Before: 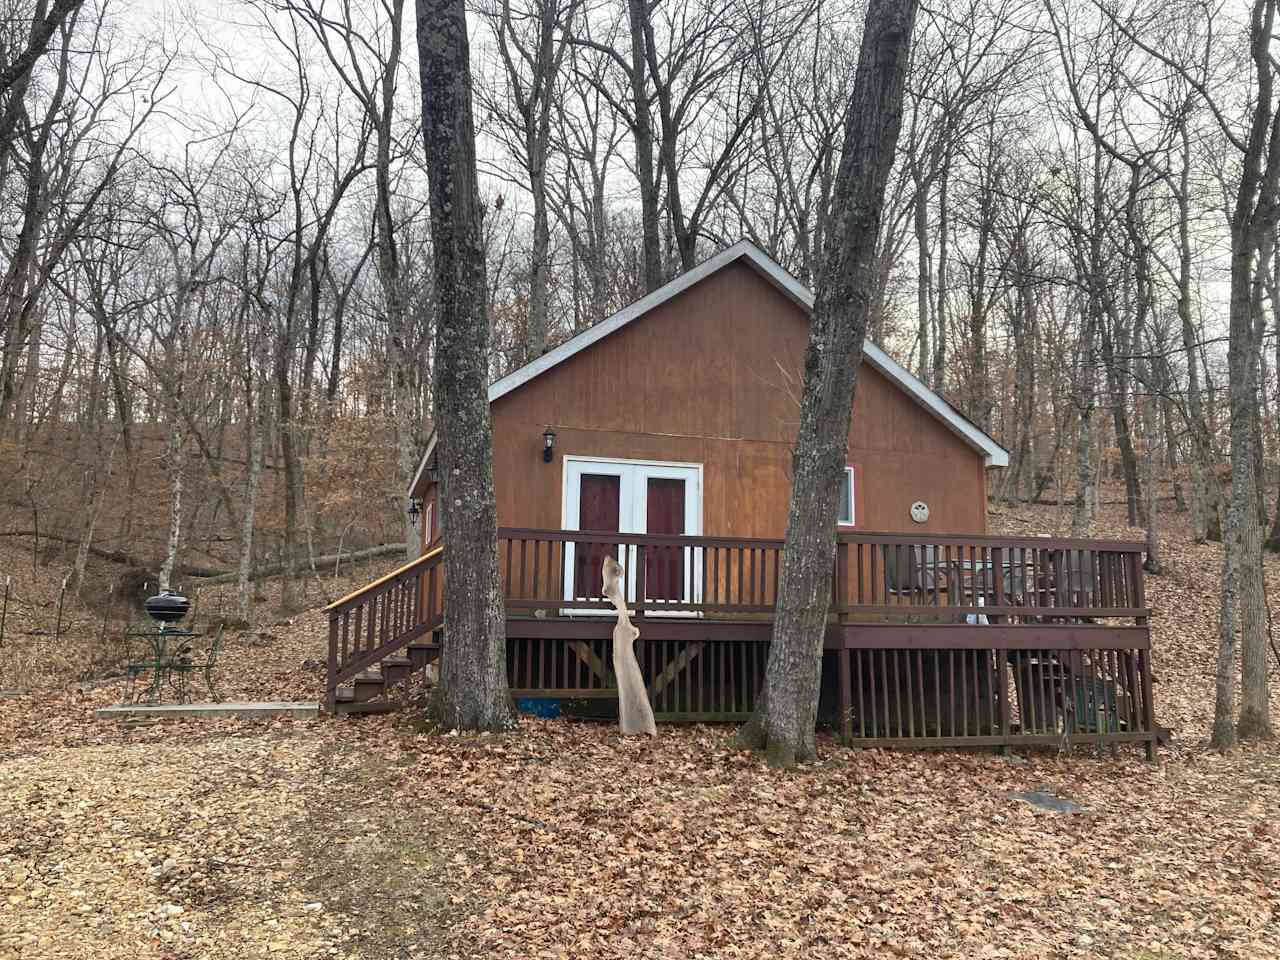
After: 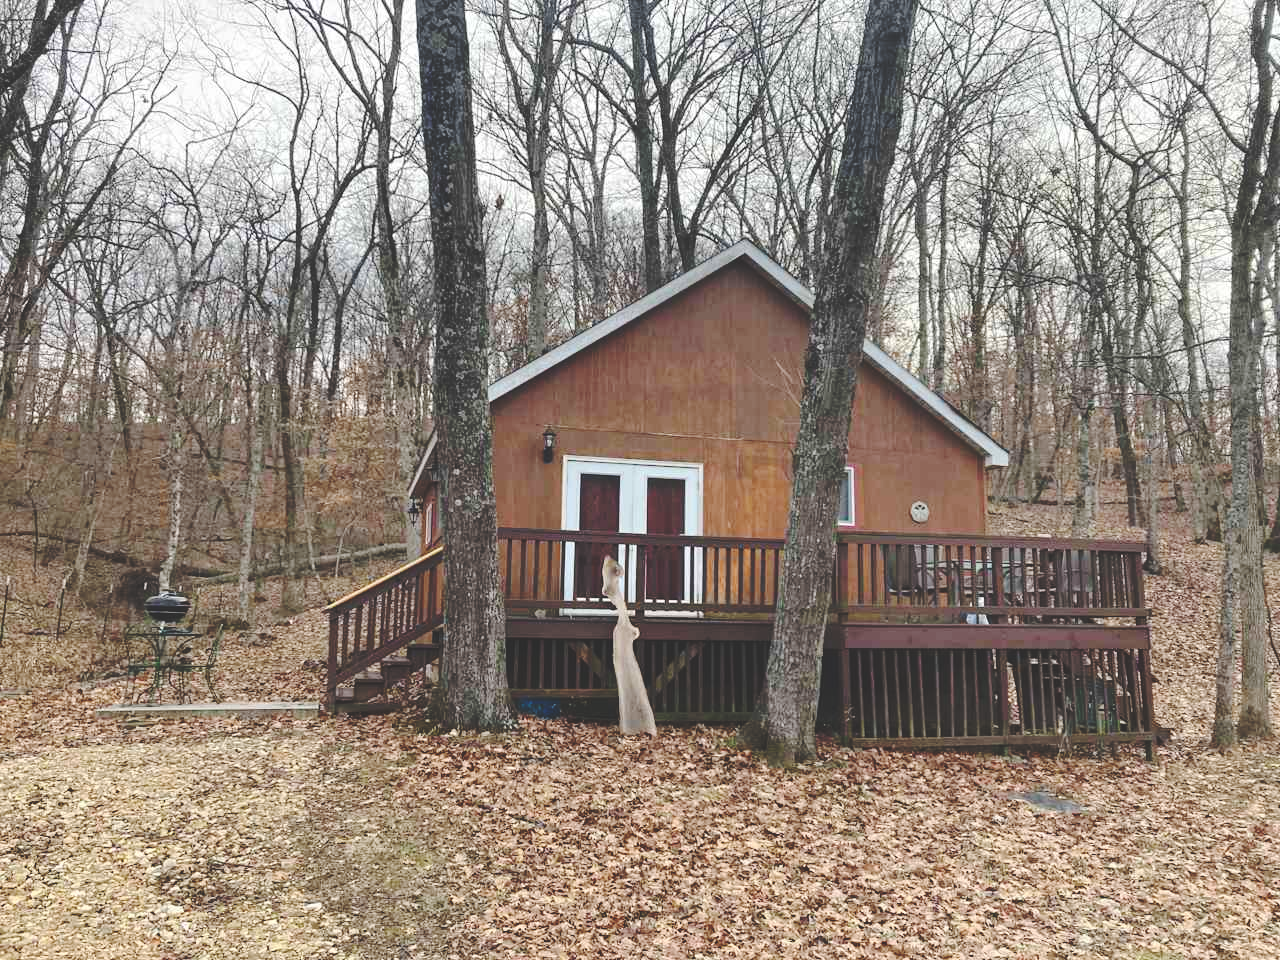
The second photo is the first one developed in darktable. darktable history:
base curve: curves: ch0 [(0, 0.024) (0.055, 0.065) (0.121, 0.166) (0.236, 0.319) (0.693, 0.726) (1, 1)], preserve colors none
